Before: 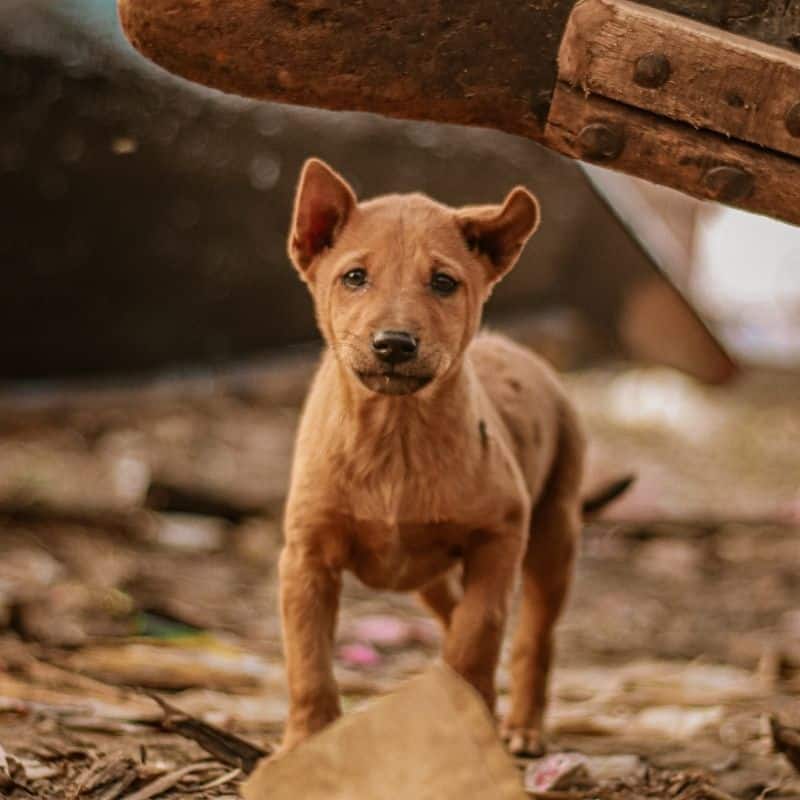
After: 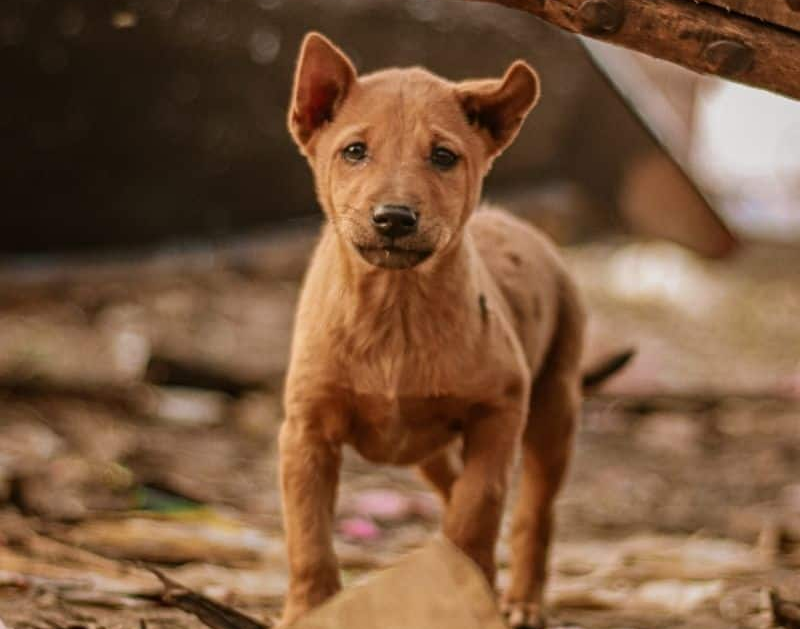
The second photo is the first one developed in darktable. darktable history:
bloom: size 15%, threshold 97%, strength 7%
crop and rotate: top 15.774%, bottom 5.506%
